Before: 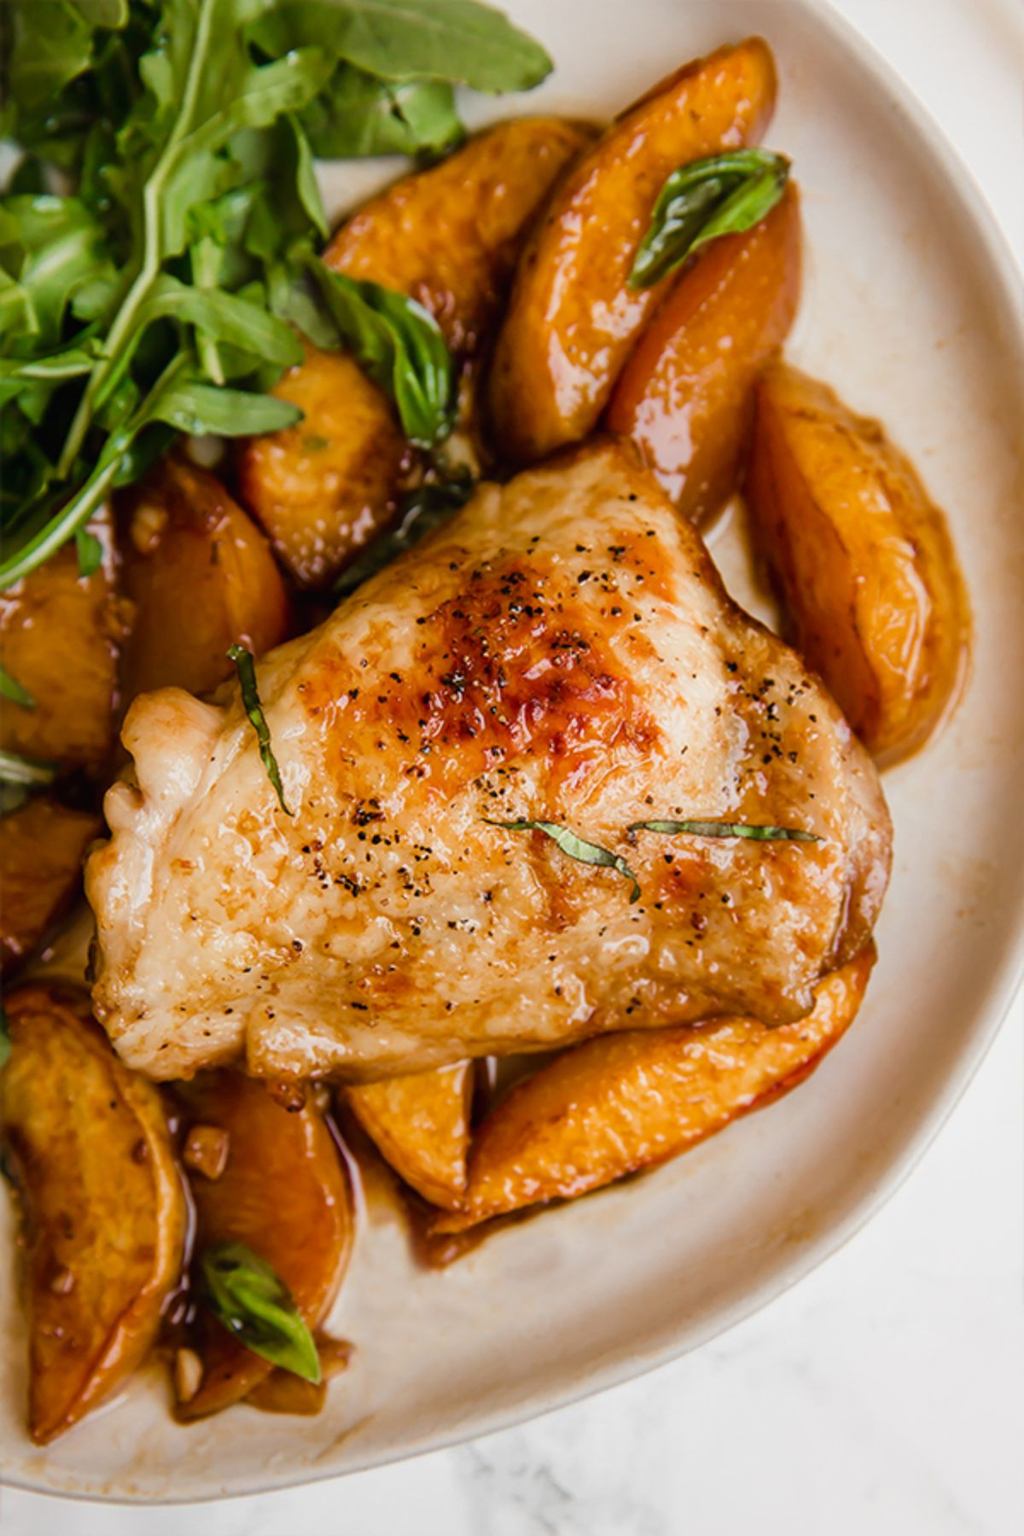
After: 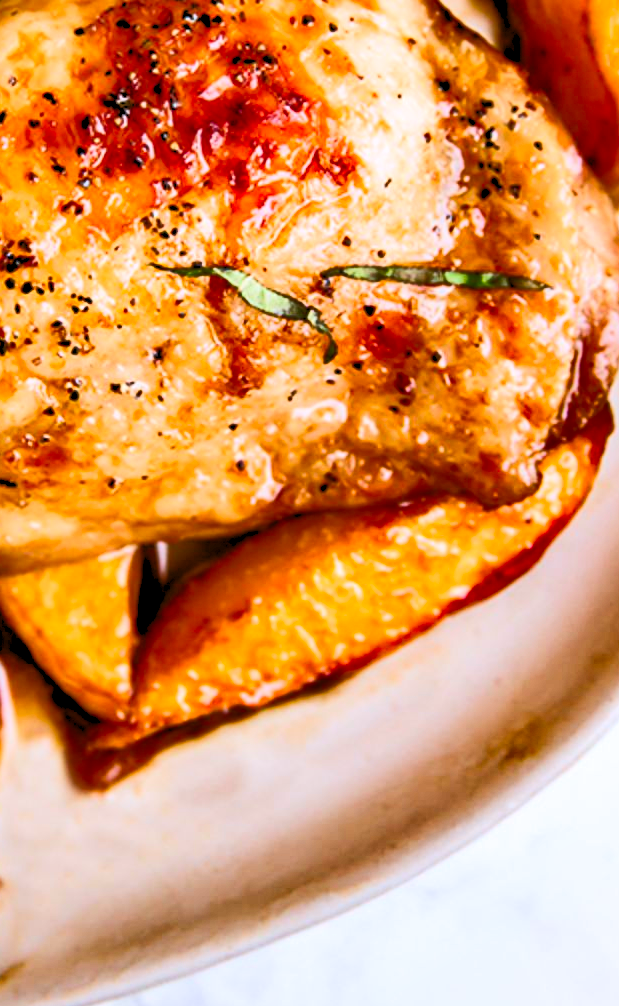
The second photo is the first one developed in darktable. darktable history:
crop: left 34.519%, top 38.689%, right 13.848%, bottom 5.401%
shadows and highlights: radius 108.87, shadows 45.59, highlights -66.09, low approximation 0.01, soften with gaussian
color calibration: illuminant as shot in camera, x 0.358, y 0.373, temperature 4628.91 K
tone curve: curves: ch0 [(0, 0.013) (0.074, 0.044) (0.251, 0.234) (0.472, 0.511) (0.63, 0.752) (0.746, 0.866) (0.899, 0.956) (1, 1)]; ch1 [(0, 0) (0.08, 0.08) (0.347, 0.394) (0.455, 0.441) (0.5, 0.5) (0.517, 0.53) (0.563, 0.611) (0.617, 0.682) (0.756, 0.788) (0.92, 0.92) (1, 1)]; ch2 [(0, 0) (0.096, 0.056) (0.304, 0.204) (0.5, 0.5) (0.539, 0.575) (0.597, 0.644) (0.92, 0.92) (1, 1)], color space Lab, linked channels, preserve colors none
levels: black 0.091%, levels [0.072, 0.414, 0.976]
